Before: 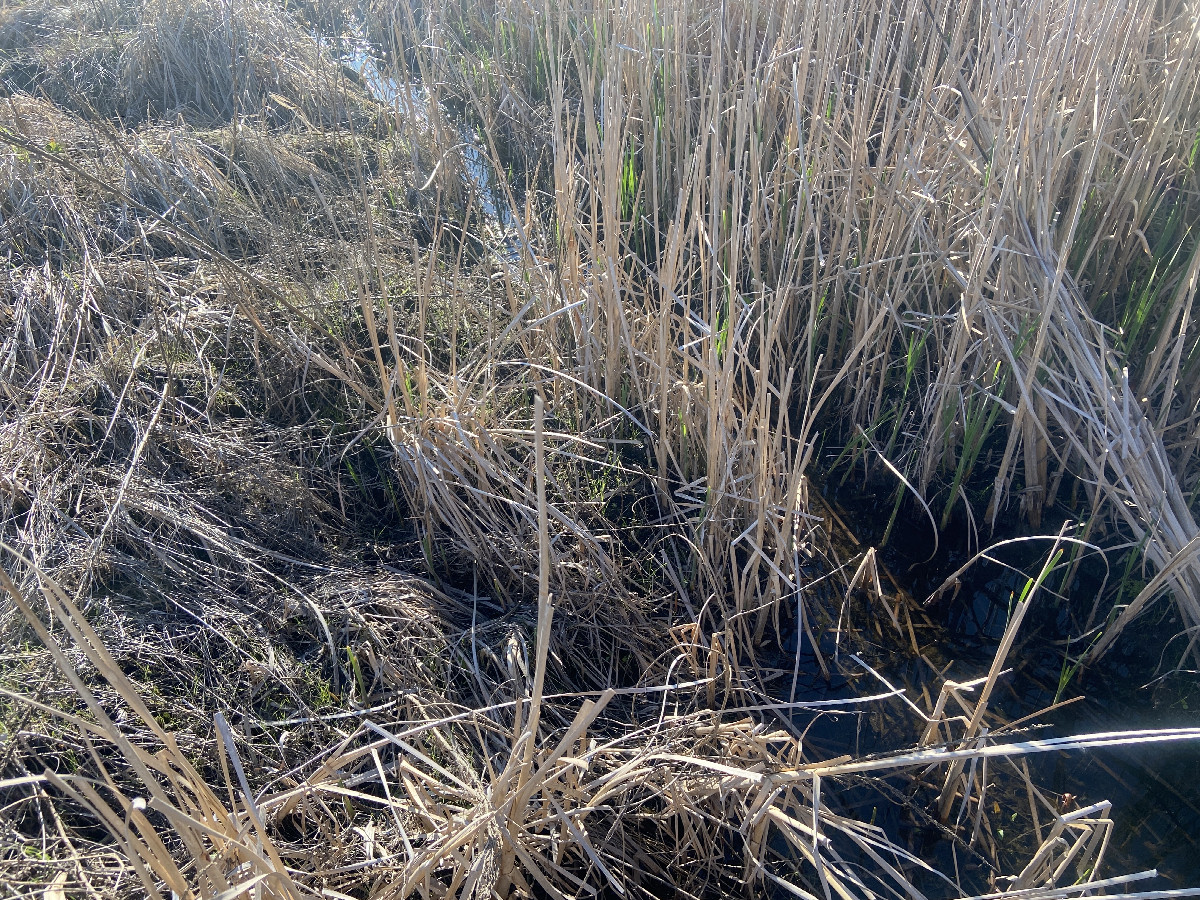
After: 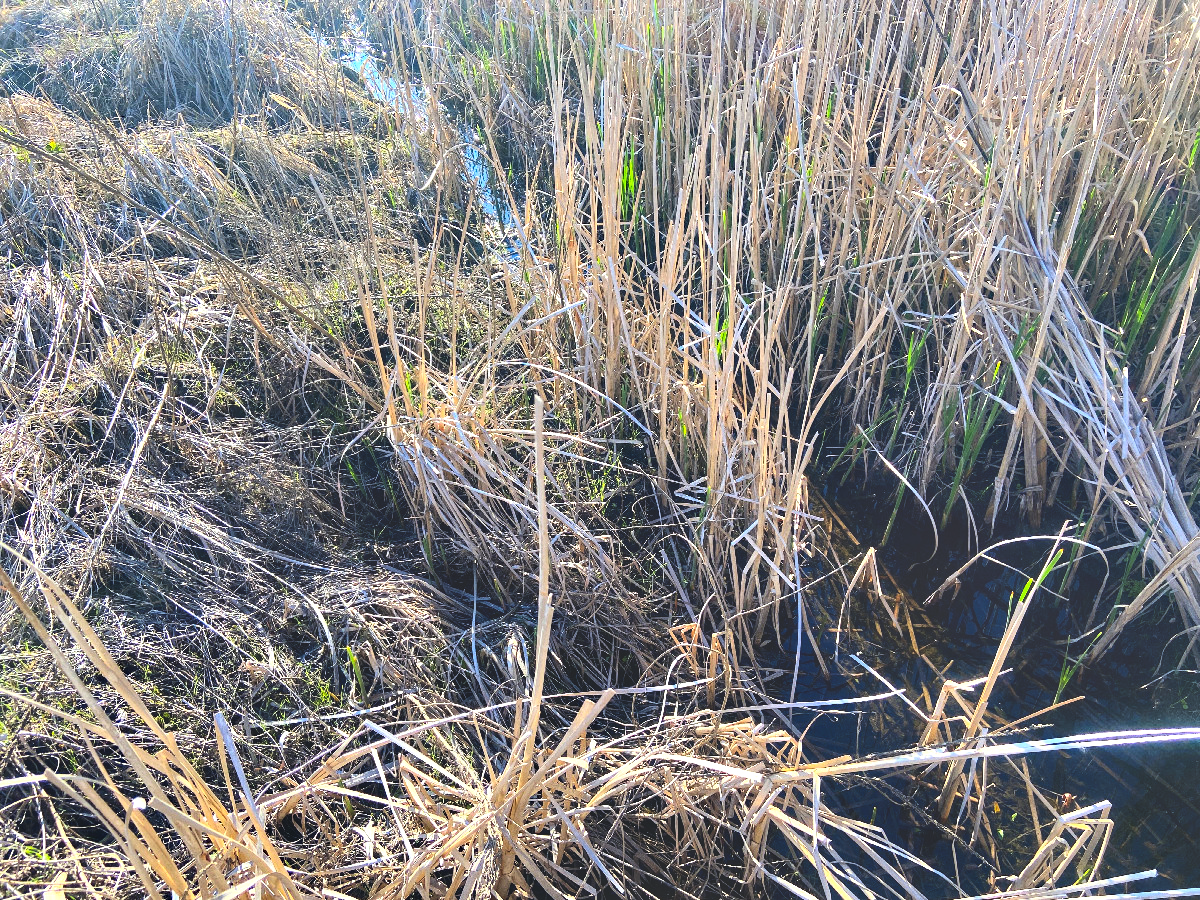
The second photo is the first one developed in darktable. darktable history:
local contrast: mode bilateral grid, contrast 100, coarseness 100, detail 108%, midtone range 0.2
exposure: black level correction -0.03, compensate highlight preservation false
contrast brightness saturation: contrast 0.2, brightness 0.2, saturation 0.8
contrast equalizer: octaves 7, y [[0.6 ×6], [0.55 ×6], [0 ×6], [0 ×6], [0 ×6]]
haze removal: strength 0.29, distance 0.25, compatibility mode true, adaptive false
